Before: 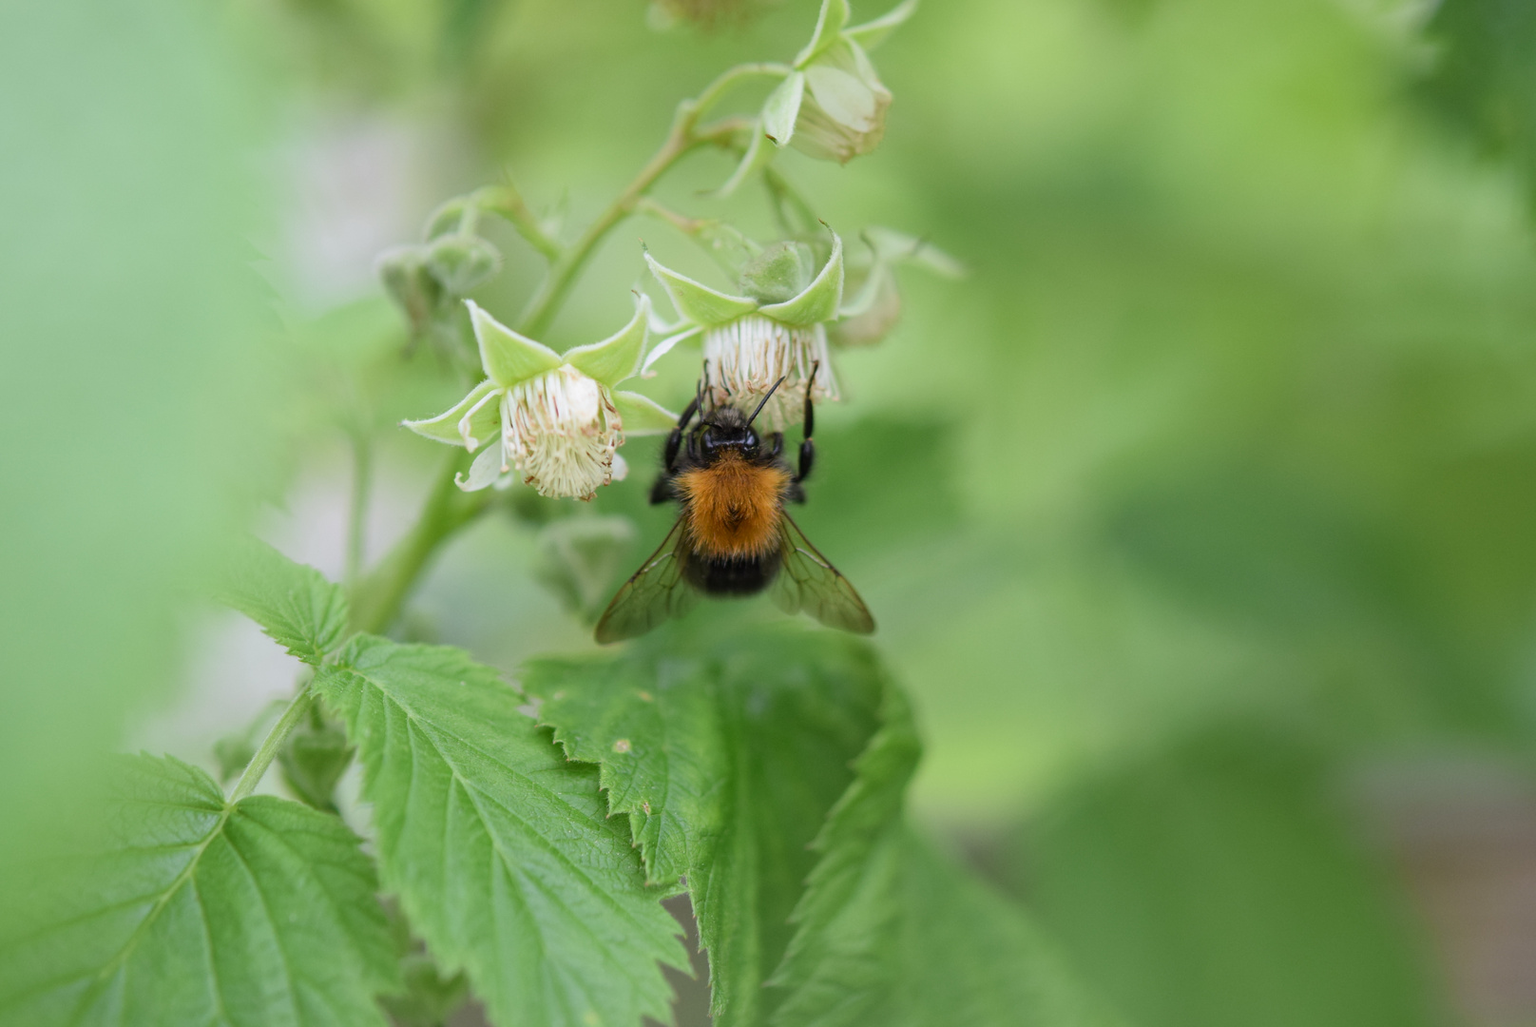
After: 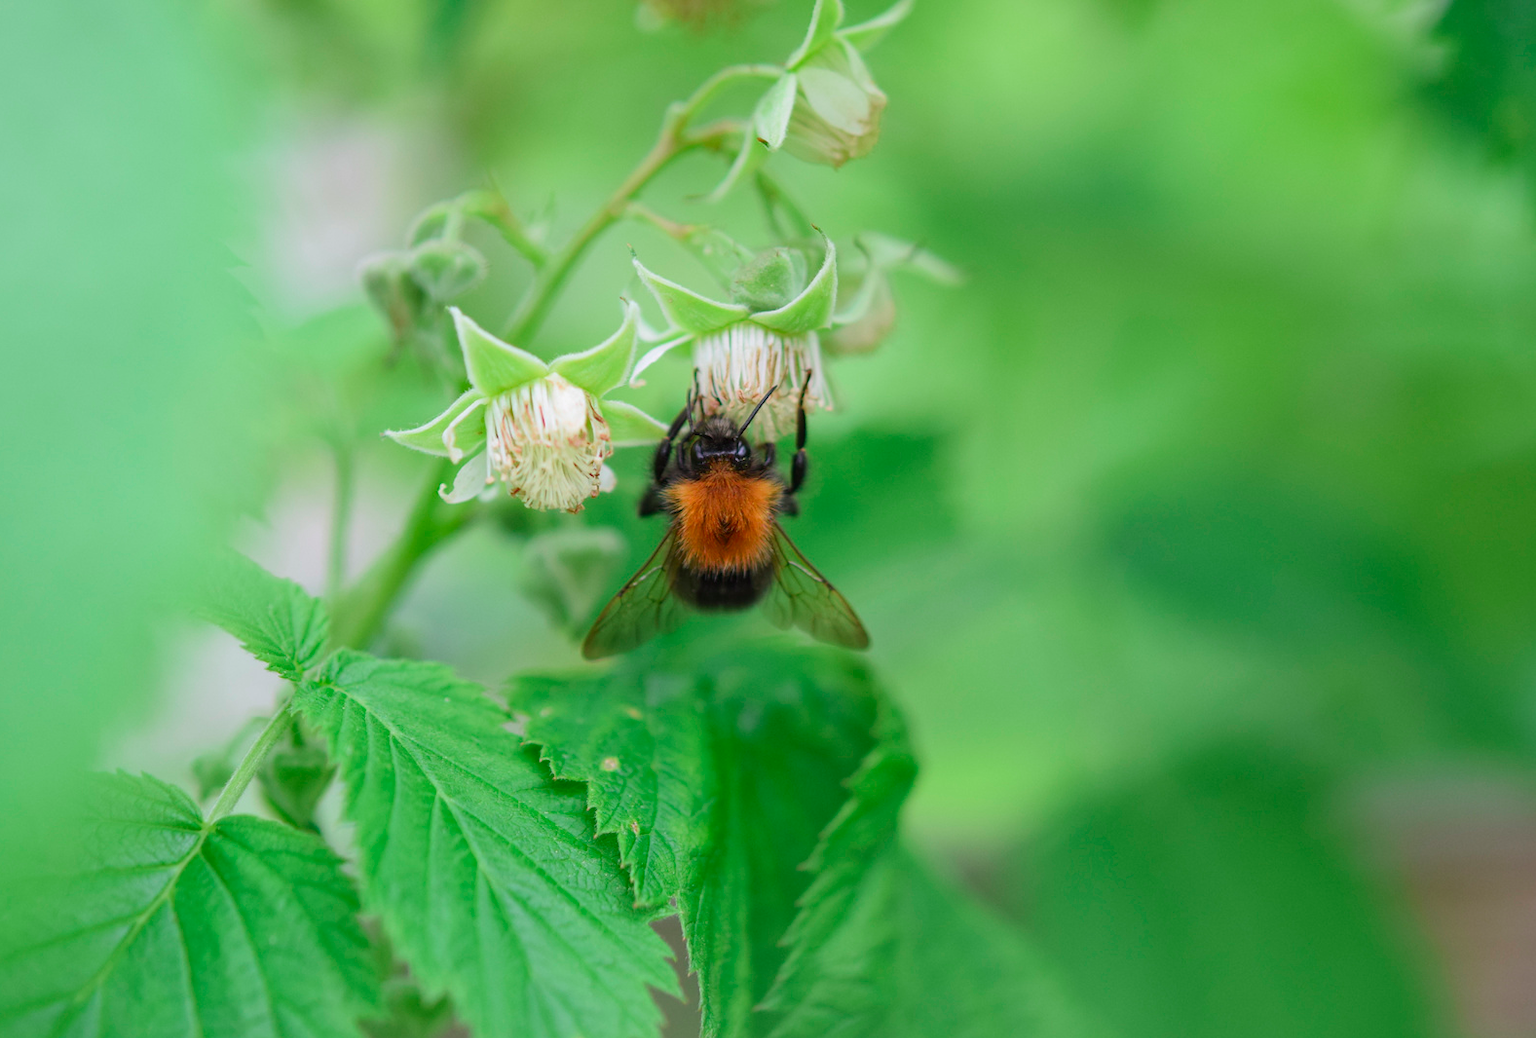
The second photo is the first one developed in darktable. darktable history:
base curve: curves: ch0 [(0, 0) (0.283, 0.295) (1, 1)], preserve colors none
color contrast: green-magenta contrast 1.73, blue-yellow contrast 1.15
crop and rotate: left 1.774%, right 0.633%, bottom 1.28%
